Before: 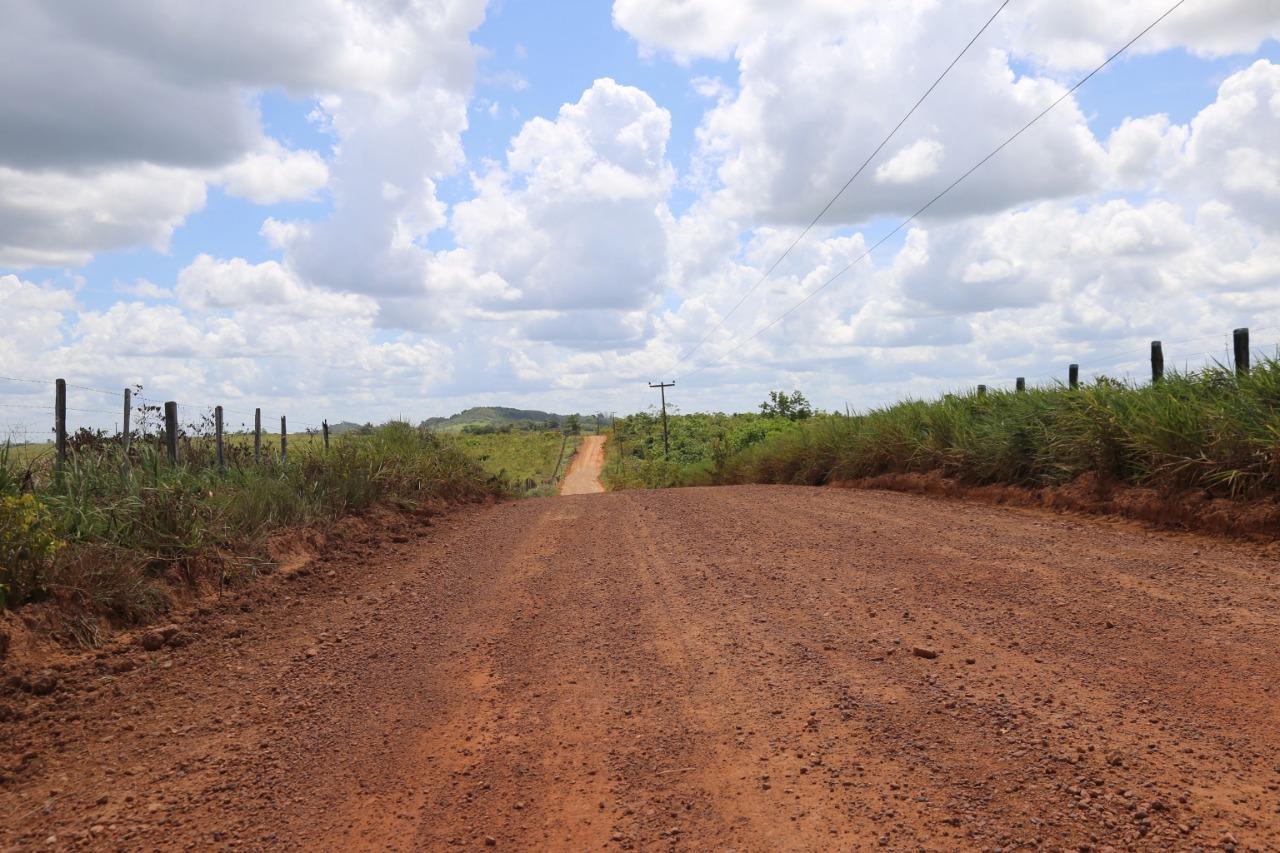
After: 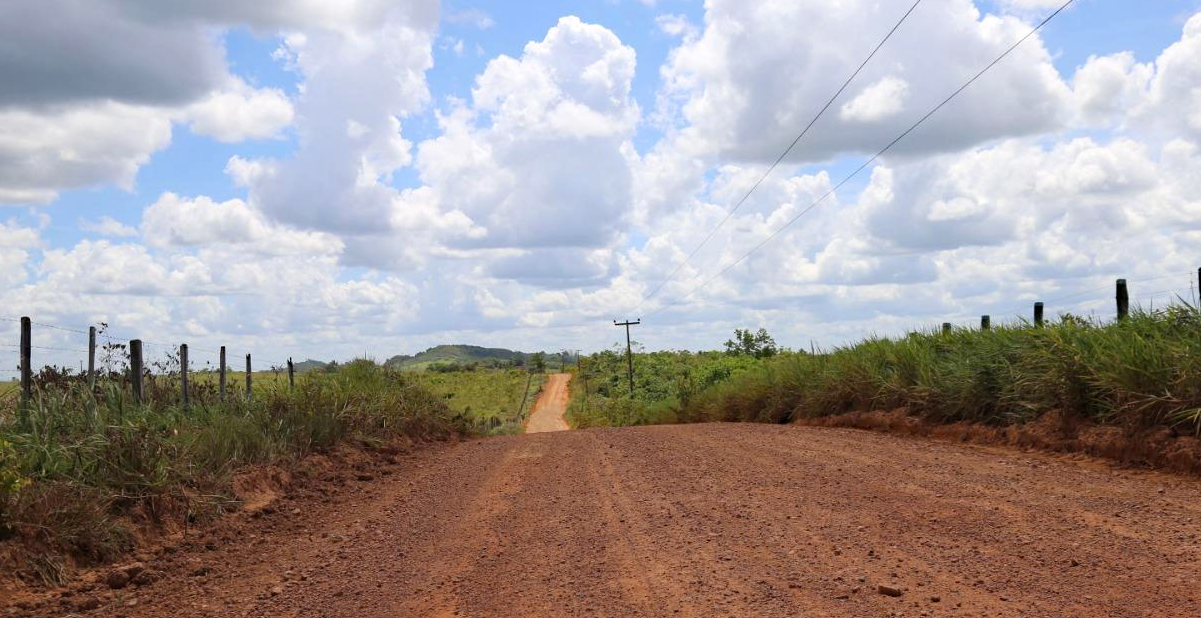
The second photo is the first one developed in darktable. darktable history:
crop: left 2.737%, top 7.287%, right 3.421%, bottom 20.179%
levels: mode automatic, black 0.023%, white 99.97%, levels [0.062, 0.494, 0.925]
haze removal: strength 0.29, distance 0.25, compatibility mode true, adaptive false
